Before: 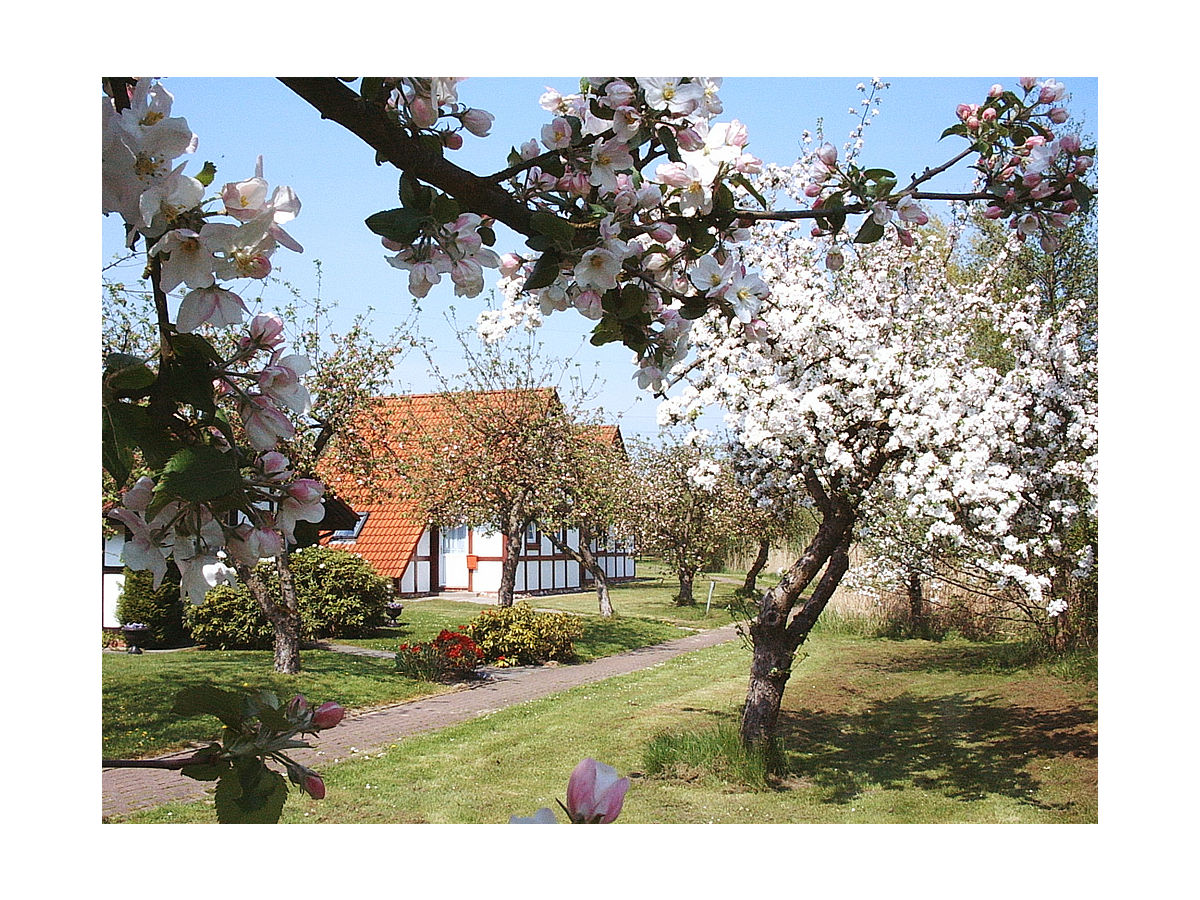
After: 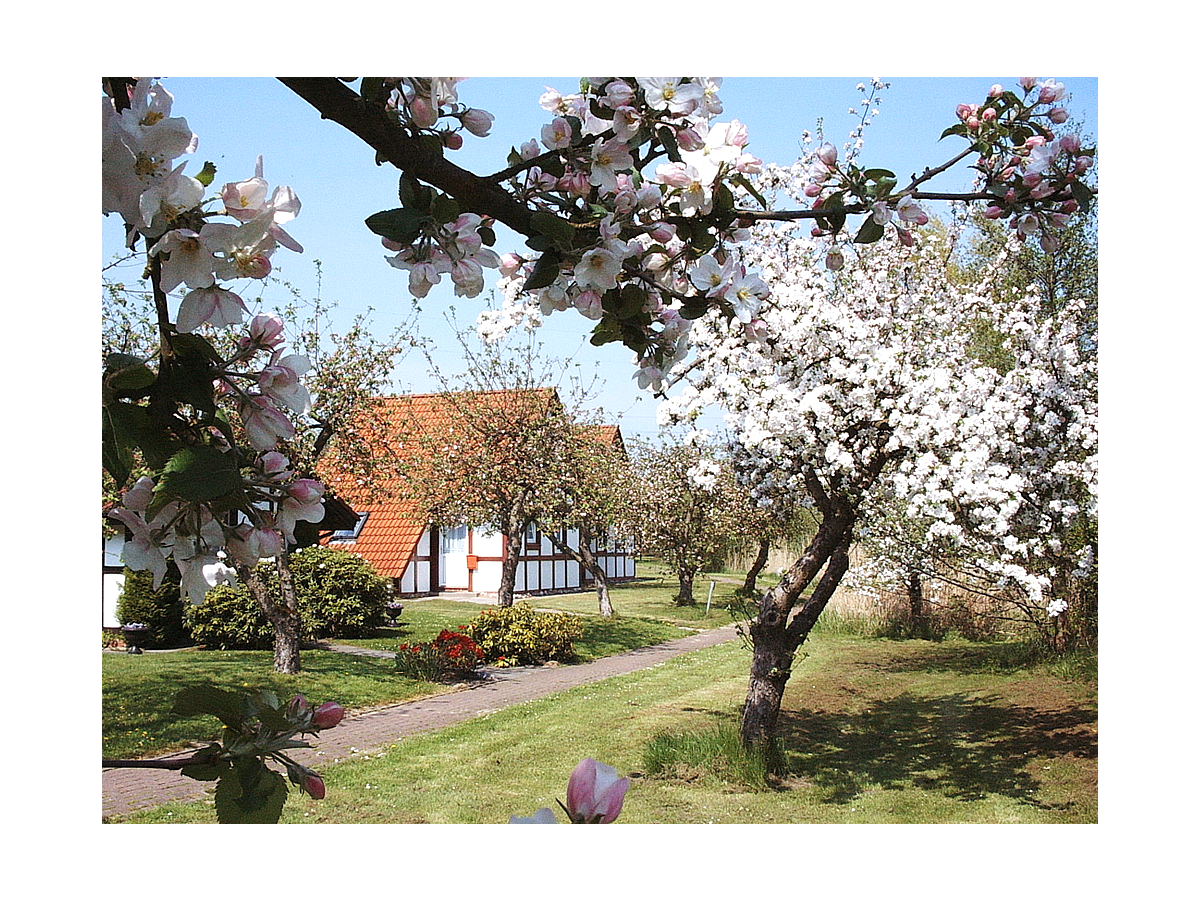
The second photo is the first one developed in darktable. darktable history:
levels: levels [0.031, 0.5, 0.969]
tone equalizer: on, module defaults
